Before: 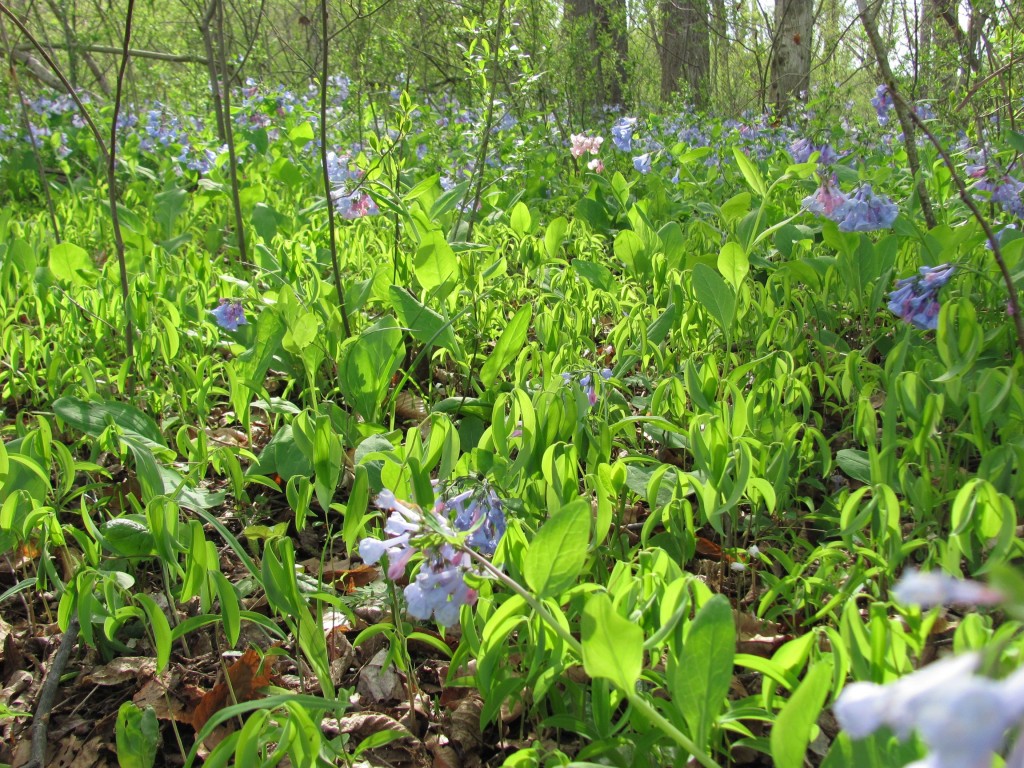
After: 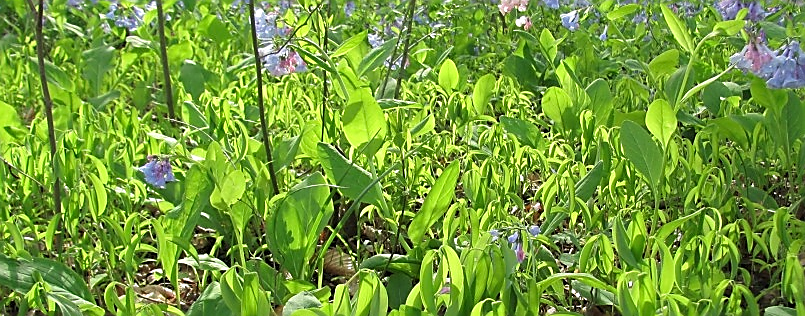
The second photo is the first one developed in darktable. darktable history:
crop: left 7.091%, top 18.657%, right 14.295%, bottom 40.172%
levels: levels [0.016, 0.492, 0.969]
tone equalizer: edges refinement/feathering 500, mask exposure compensation -1.57 EV, preserve details guided filter
sharpen: radius 1.387, amount 1.252, threshold 0.803
